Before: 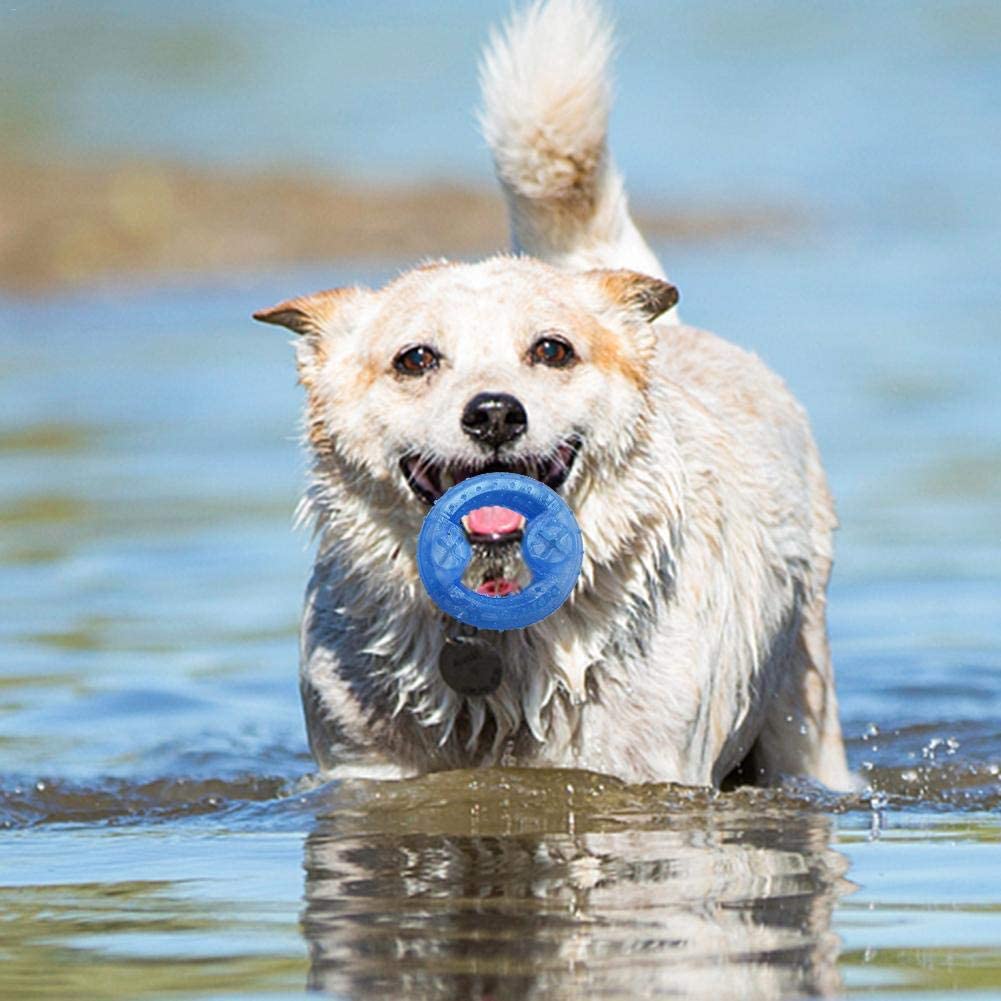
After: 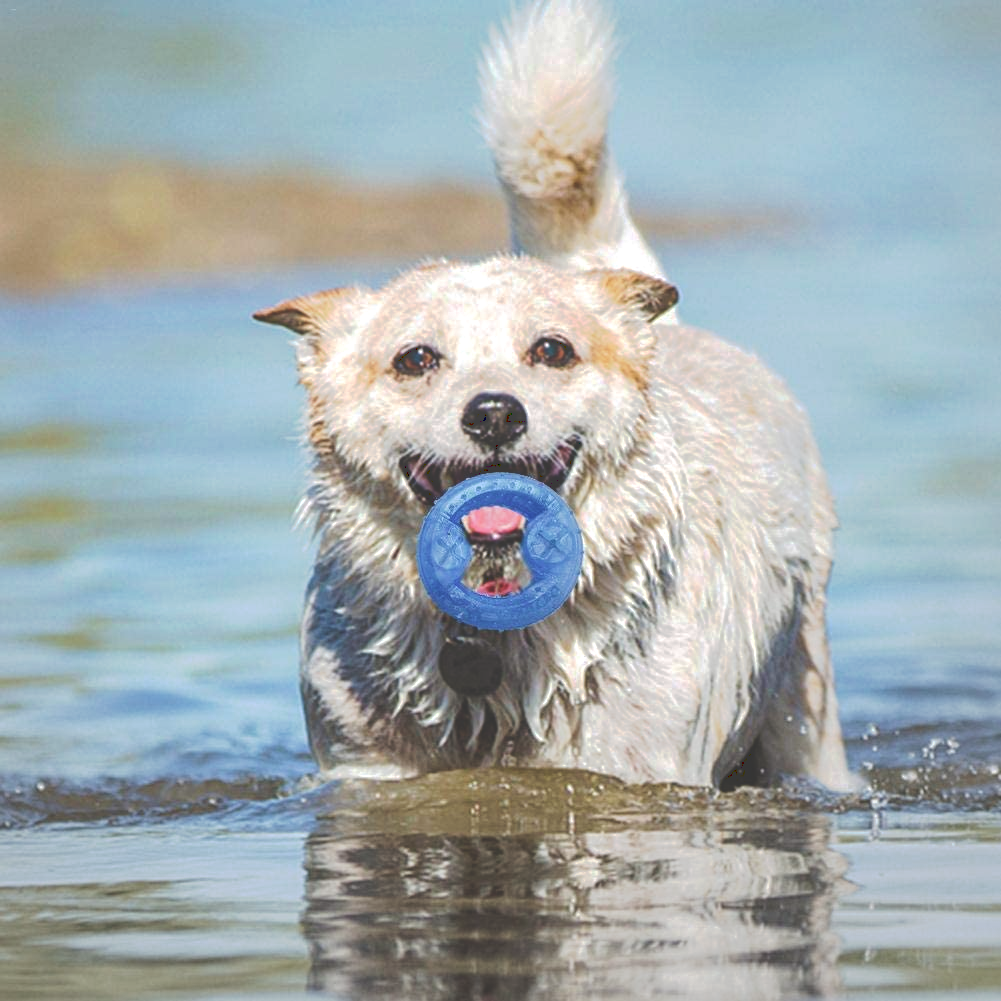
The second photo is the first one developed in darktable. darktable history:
tone curve: curves: ch0 [(0, 0) (0.003, 0.264) (0.011, 0.264) (0.025, 0.265) (0.044, 0.269) (0.069, 0.273) (0.1, 0.28) (0.136, 0.292) (0.177, 0.309) (0.224, 0.336) (0.277, 0.371) (0.335, 0.412) (0.399, 0.469) (0.468, 0.533) (0.543, 0.595) (0.623, 0.66) (0.709, 0.73) (0.801, 0.8) (0.898, 0.854) (1, 1)], preserve colors none
local contrast: on, module defaults
vignetting: fall-off start 91.57%, brightness -0.174, center (-0.052, -0.352), unbound false
velvia: on, module defaults
